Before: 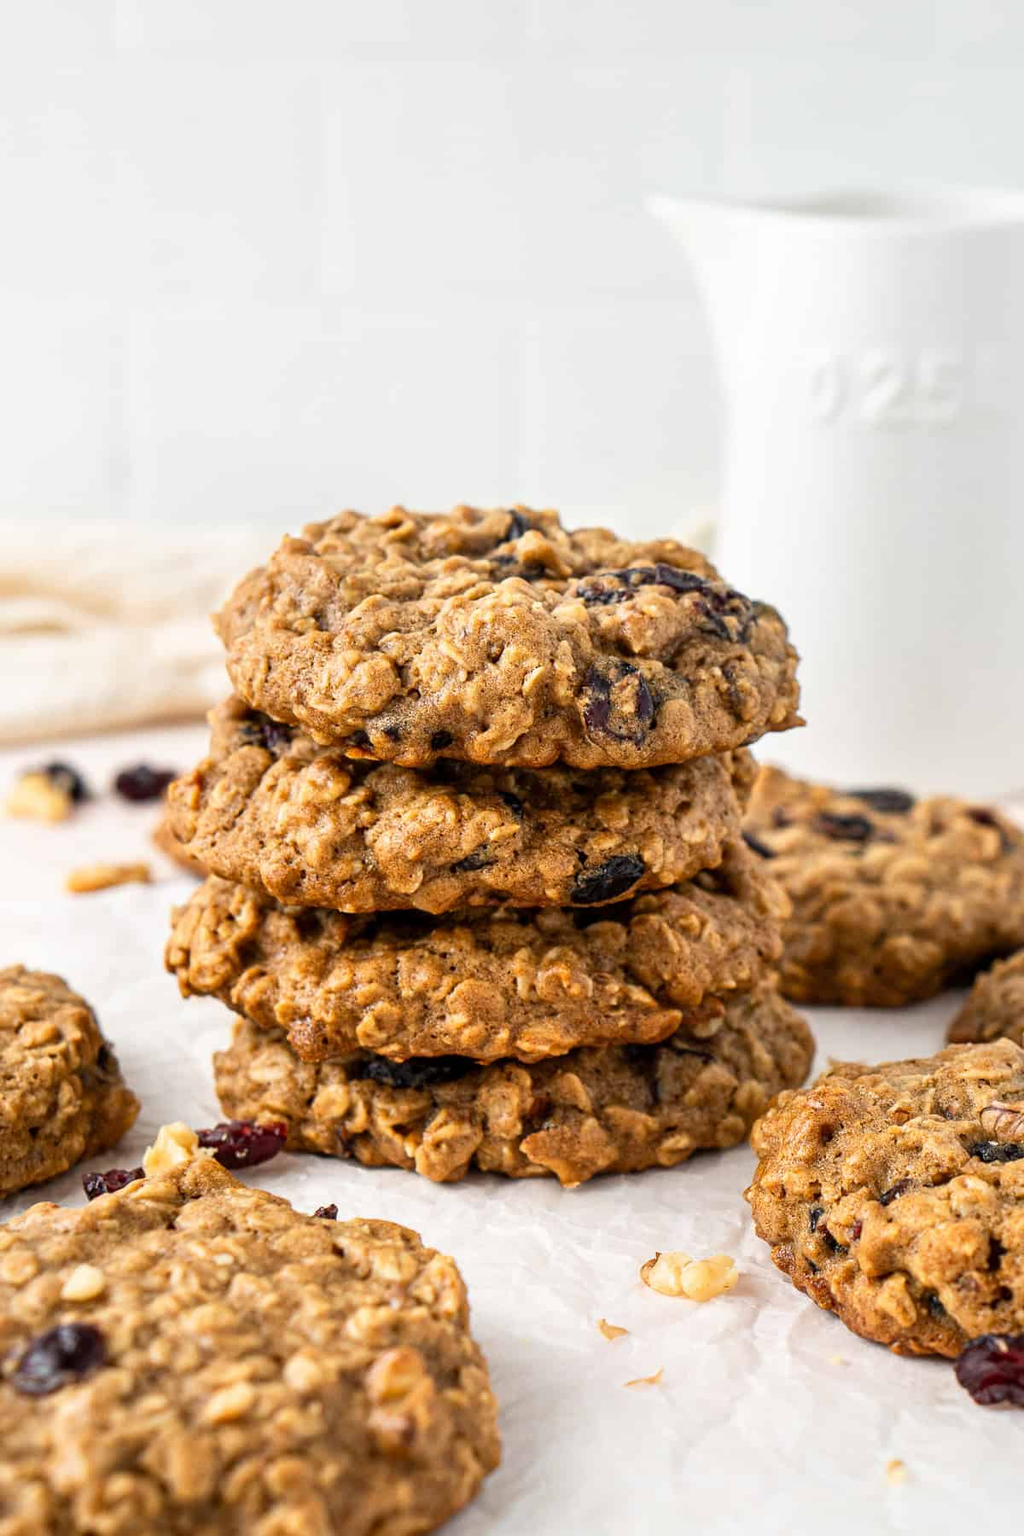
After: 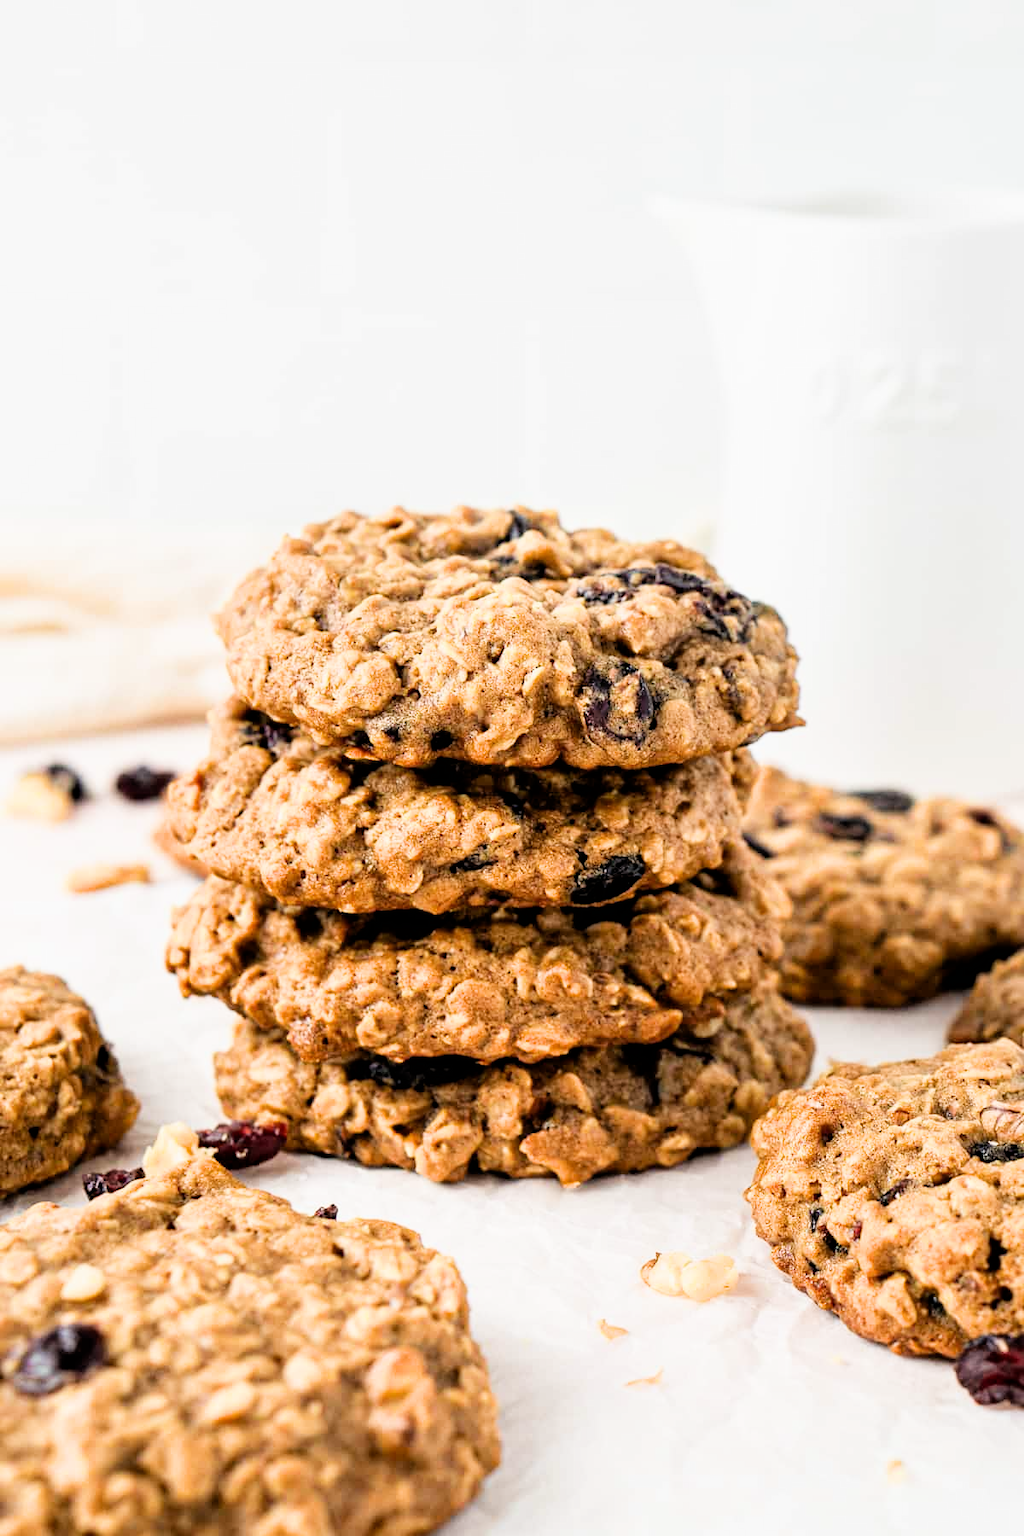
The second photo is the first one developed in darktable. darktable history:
exposure: black level correction 0.001, exposure 0.675 EV, compensate highlight preservation false
filmic rgb: black relative exposure -5 EV, white relative exposure 3.5 EV, hardness 3.19, contrast 1.2, highlights saturation mix -30%
